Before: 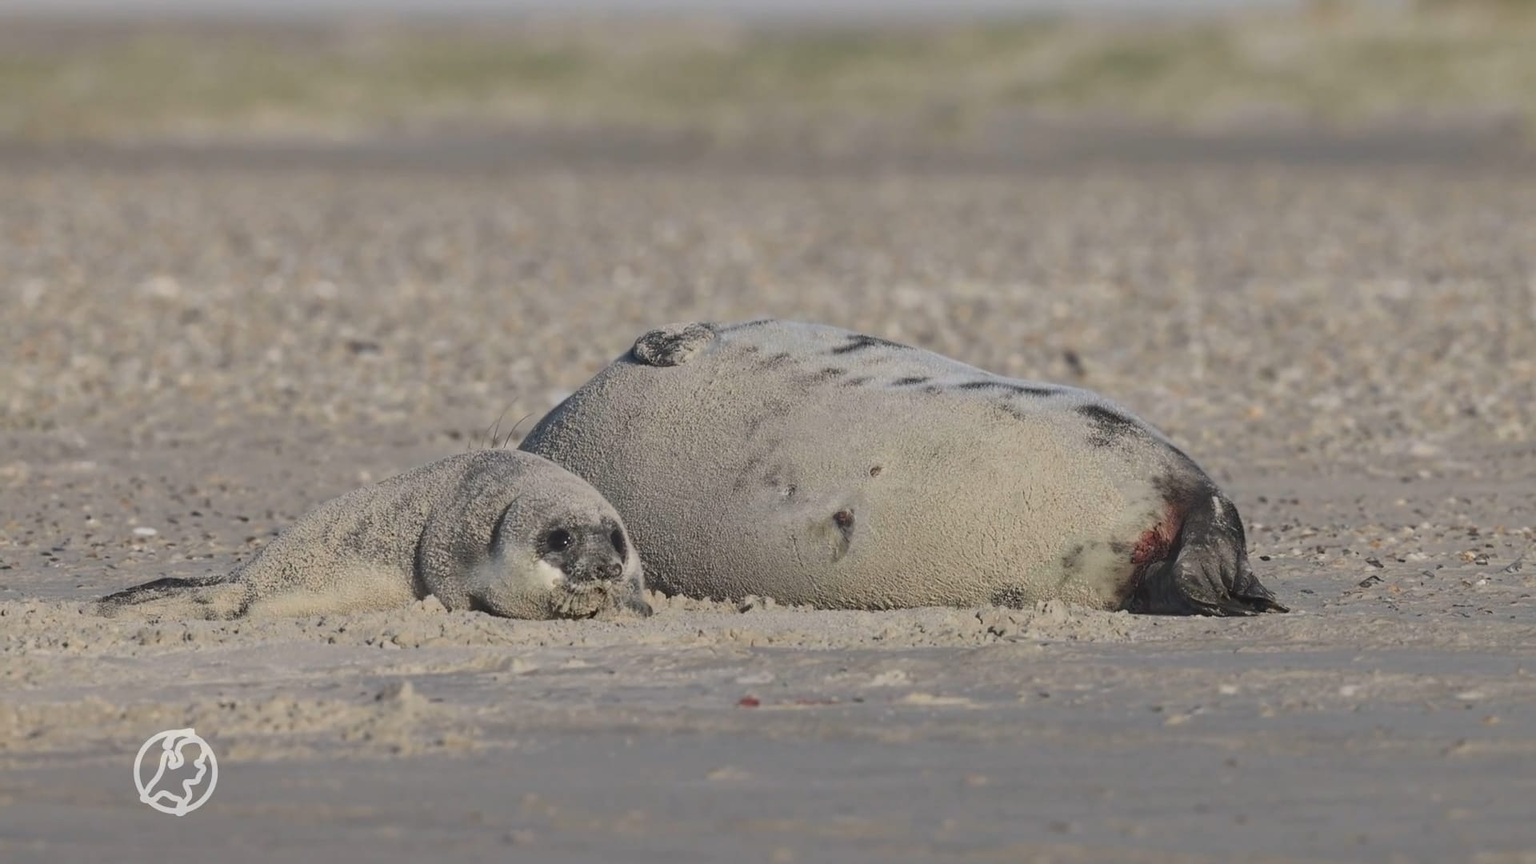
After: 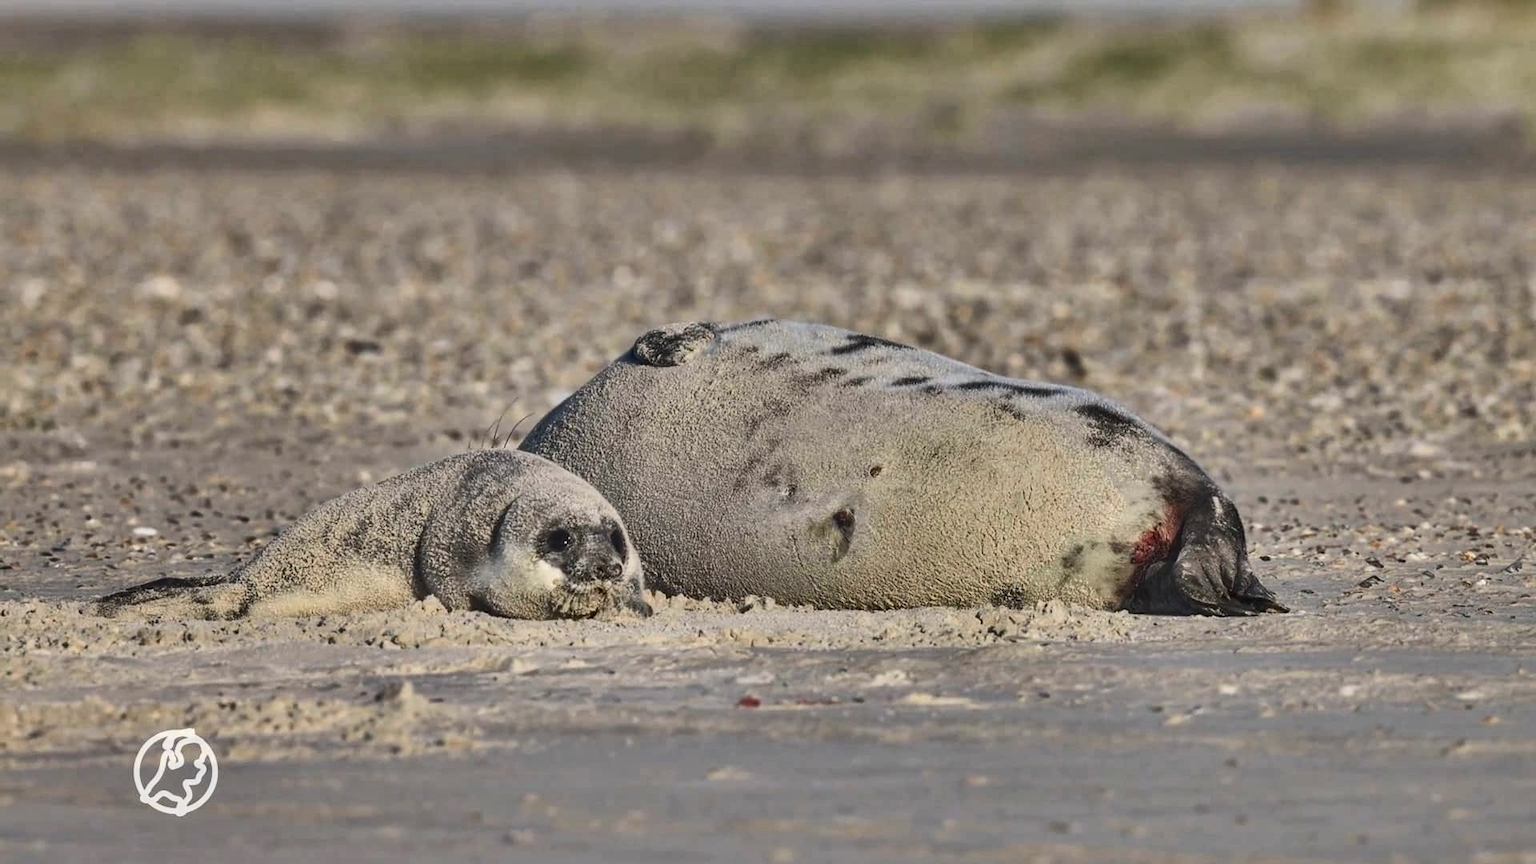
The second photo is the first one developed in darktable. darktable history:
local contrast: on, module defaults
shadows and highlights: shadows 19.13, highlights -83.41, soften with gaussian
exposure: black level correction 0.001, exposure 0.14 EV, compensate highlight preservation false
contrast brightness saturation: contrast 0.23, brightness 0.1, saturation 0.29
